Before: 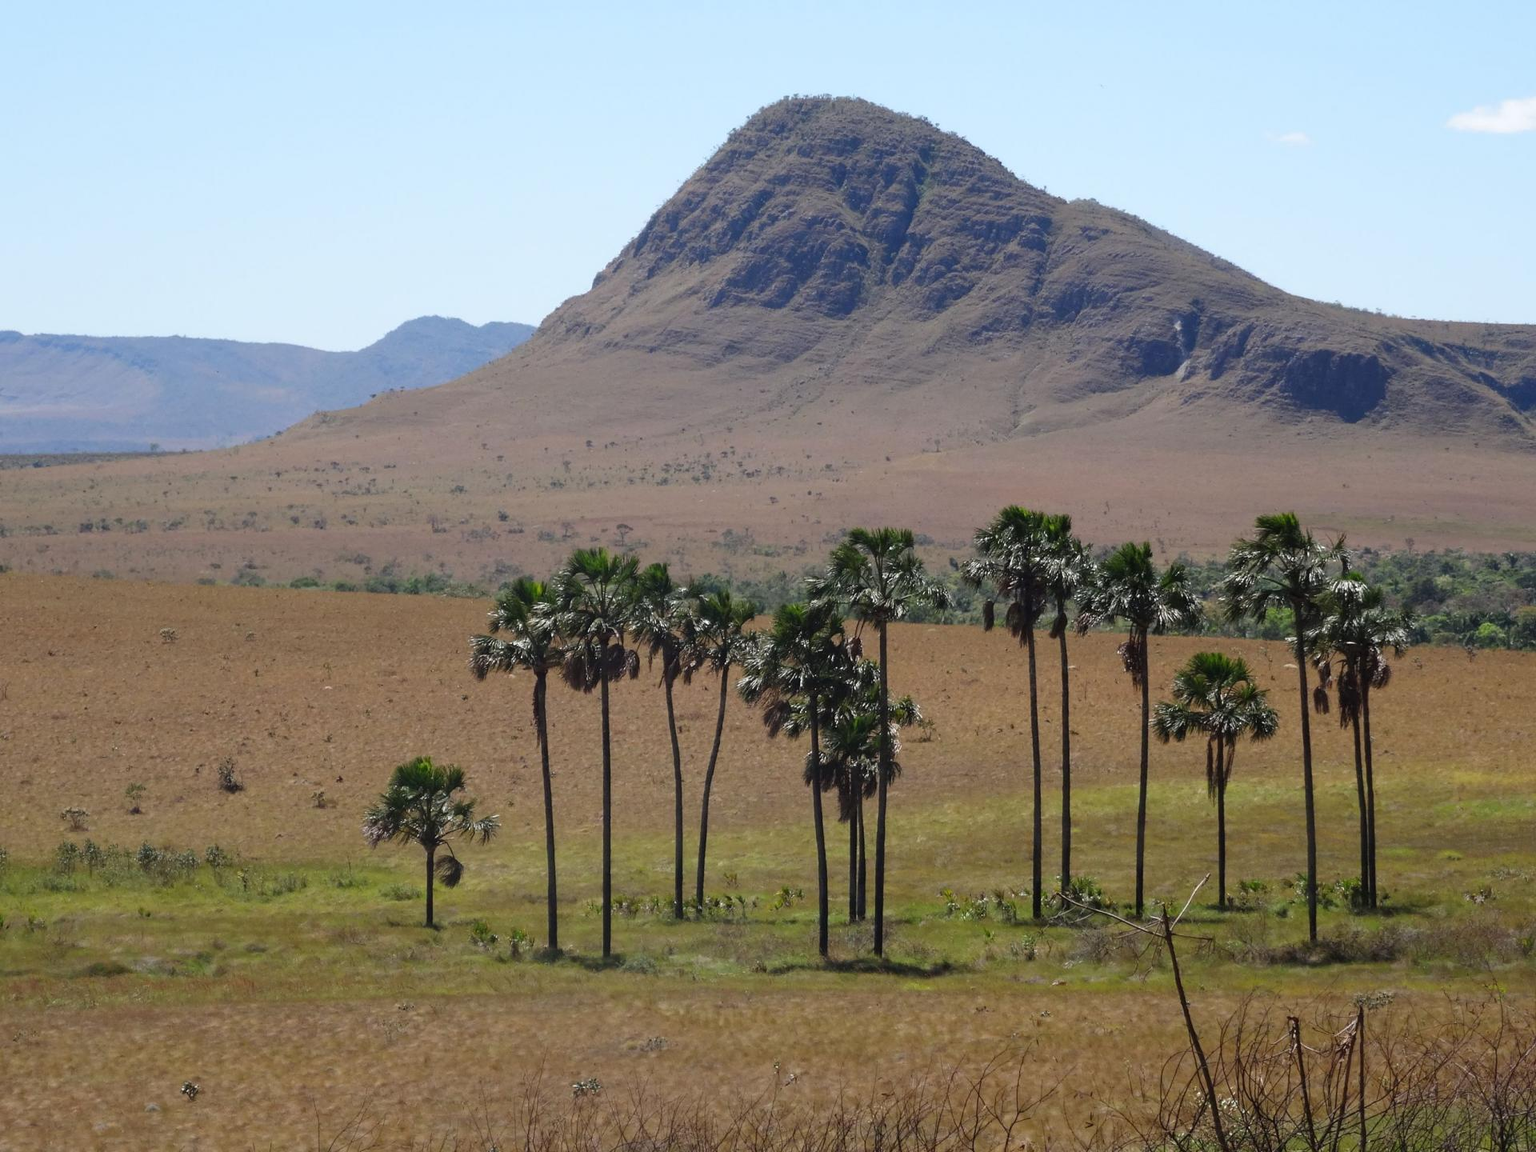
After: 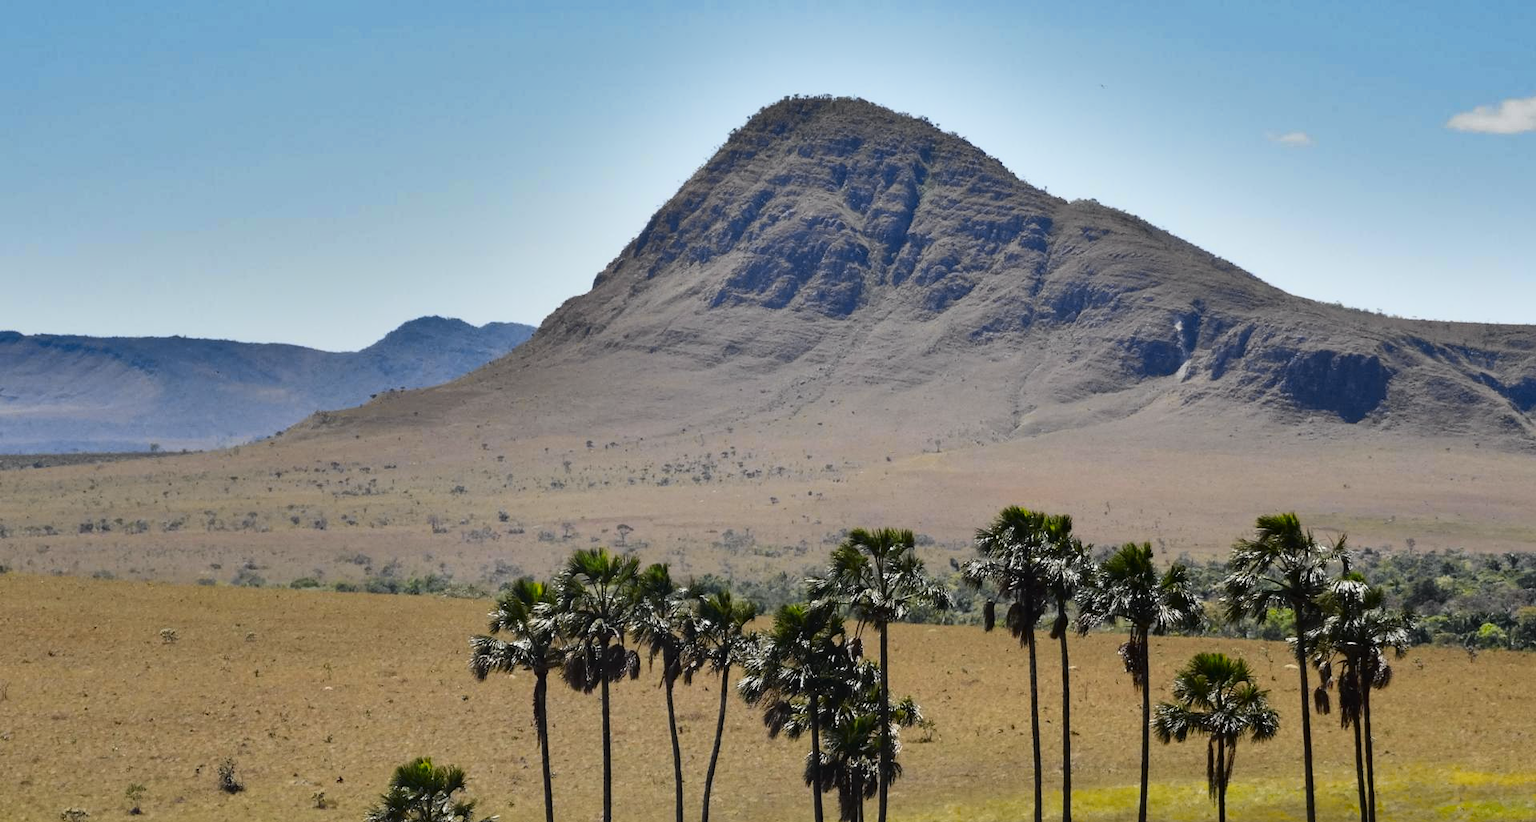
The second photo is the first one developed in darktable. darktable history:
crop: bottom 28.576%
shadows and highlights: shadows 20.91, highlights -82.73, soften with gaussian
tone curve: curves: ch0 [(0, 0) (0.136, 0.084) (0.346, 0.366) (0.489, 0.559) (0.66, 0.748) (0.849, 0.902) (1, 0.974)]; ch1 [(0, 0) (0.353, 0.344) (0.45, 0.46) (0.498, 0.498) (0.521, 0.512) (0.563, 0.559) (0.592, 0.605) (0.641, 0.673) (1, 1)]; ch2 [(0, 0) (0.333, 0.346) (0.375, 0.375) (0.424, 0.43) (0.476, 0.492) (0.502, 0.502) (0.524, 0.531) (0.579, 0.61) (0.612, 0.644) (0.641, 0.722) (1, 1)], color space Lab, independent channels, preserve colors none
